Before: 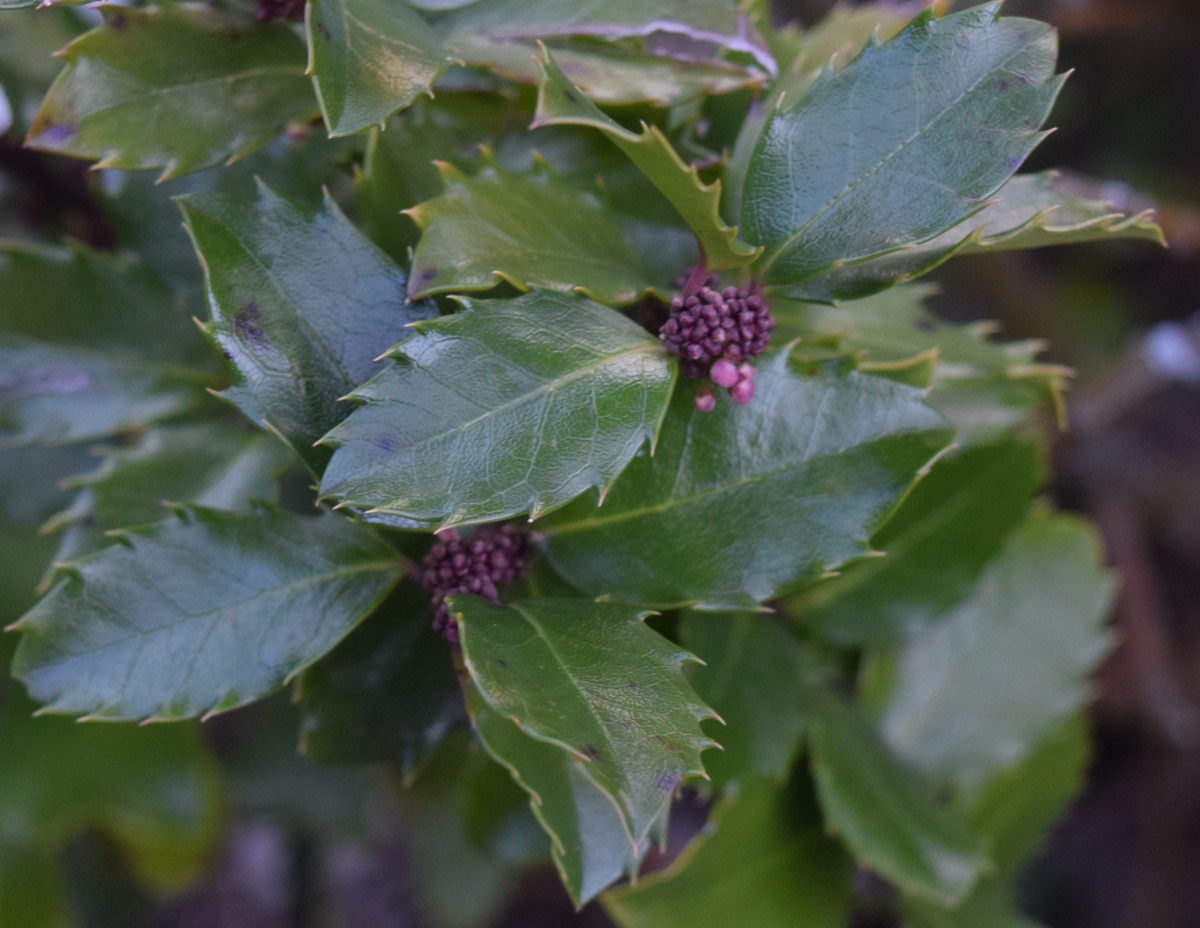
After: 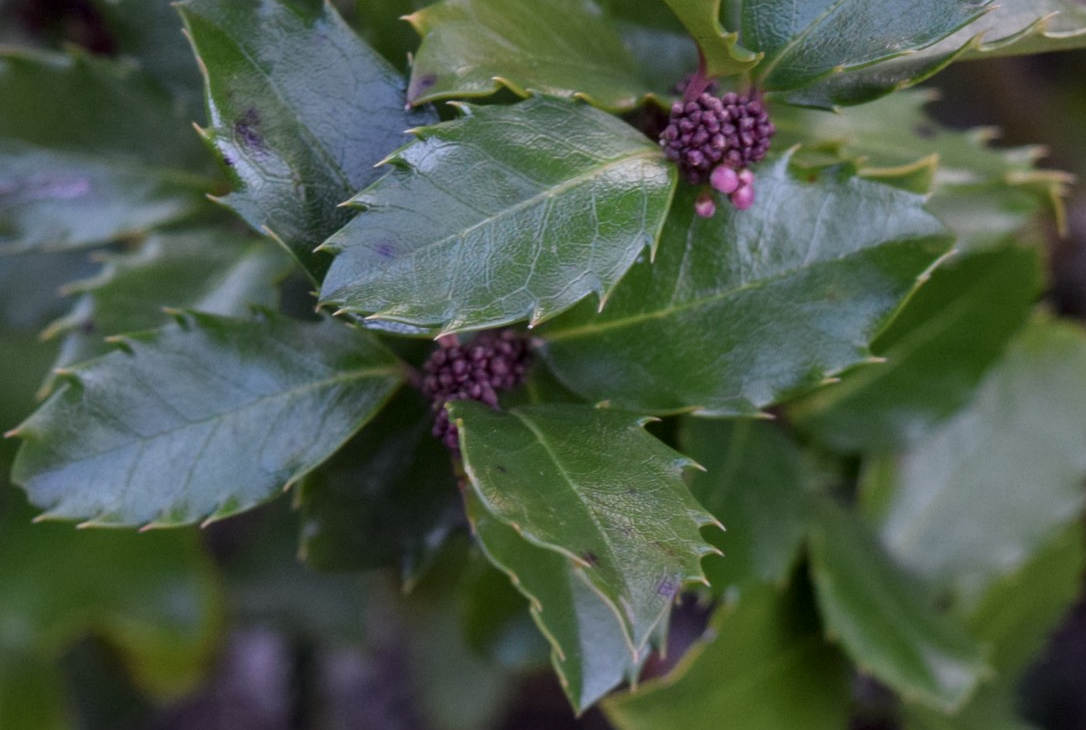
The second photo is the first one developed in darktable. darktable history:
crop: top 20.916%, right 9.437%, bottom 0.316%
local contrast: on, module defaults
